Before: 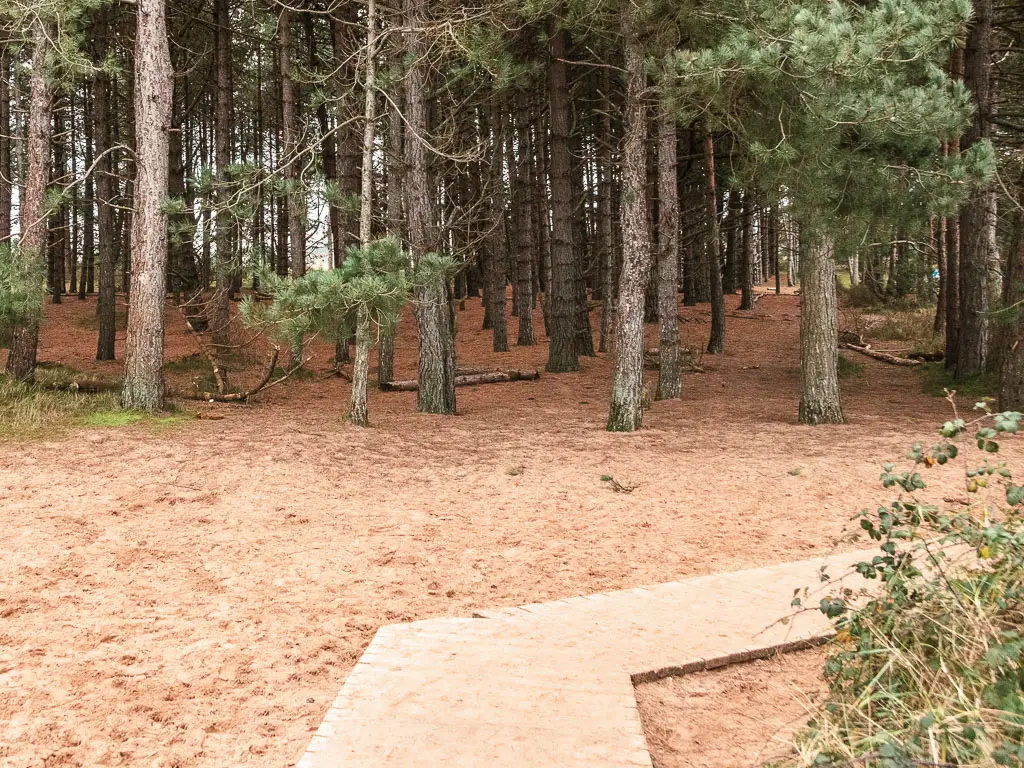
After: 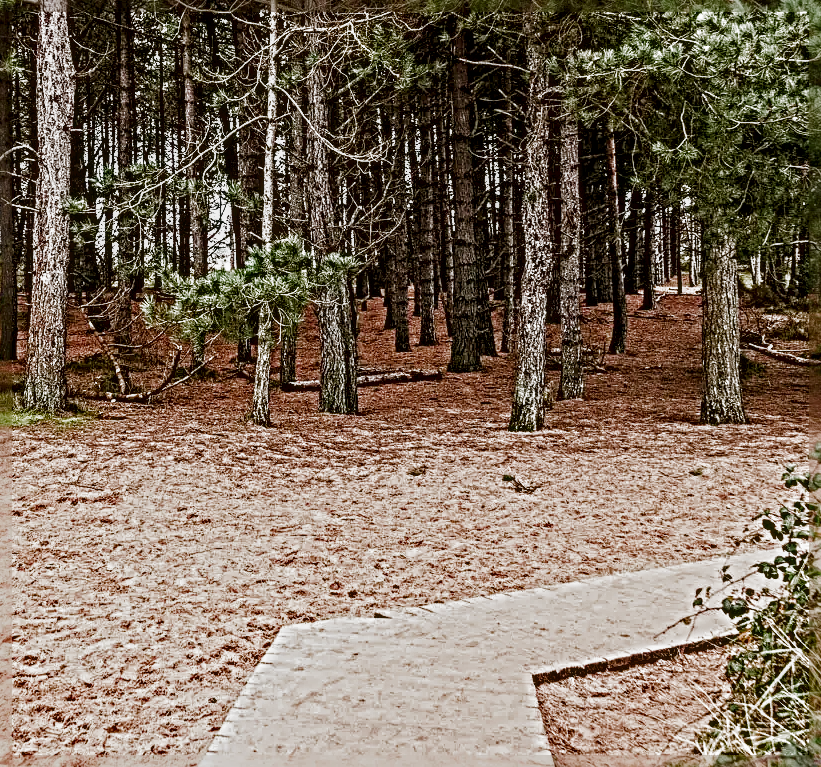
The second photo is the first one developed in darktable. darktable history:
sharpen: radius 6.26, amount 1.801, threshold 0.092
exposure: exposure 0.133 EV, compensate highlight preservation false
contrast brightness saturation: brightness -0.249, saturation 0.205
crop and rotate: left 9.607%, right 10.2%
color zones: curves: ch0 [(0, 0.5) (0.125, 0.4) (0.25, 0.5) (0.375, 0.4) (0.5, 0.4) (0.625, 0.6) (0.75, 0.6) (0.875, 0.5)]; ch1 [(0, 0.35) (0.125, 0.45) (0.25, 0.35) (0.375, 0.35) (0.5, 0.35) (0.625, 0.35) (0.75, 0.45) (0.875, 0.35)]; ch2 [(0, 0.6) (0.125, 0.5) (0.25, 0.5) (0.375, 0.6) (0.5, 0.6) (0.625, 0.5) (0.75, 0.5) (0.875, 0.5)], mix -137.45%
filmic rgb: black relative exposure -7.65 EV, white relative exposure 4.56 EV, threshold 3 EV, hardness 3.61, preserve chrominance RGB euclidean norm (legacy), color science v4 (2020), enable highlight reconstruction true
shadows and highlights: radius 329.76, shadows 53.32, highlights -98.82, compress 94.34%, soften with gaussian
local contrast: on, module defaults
